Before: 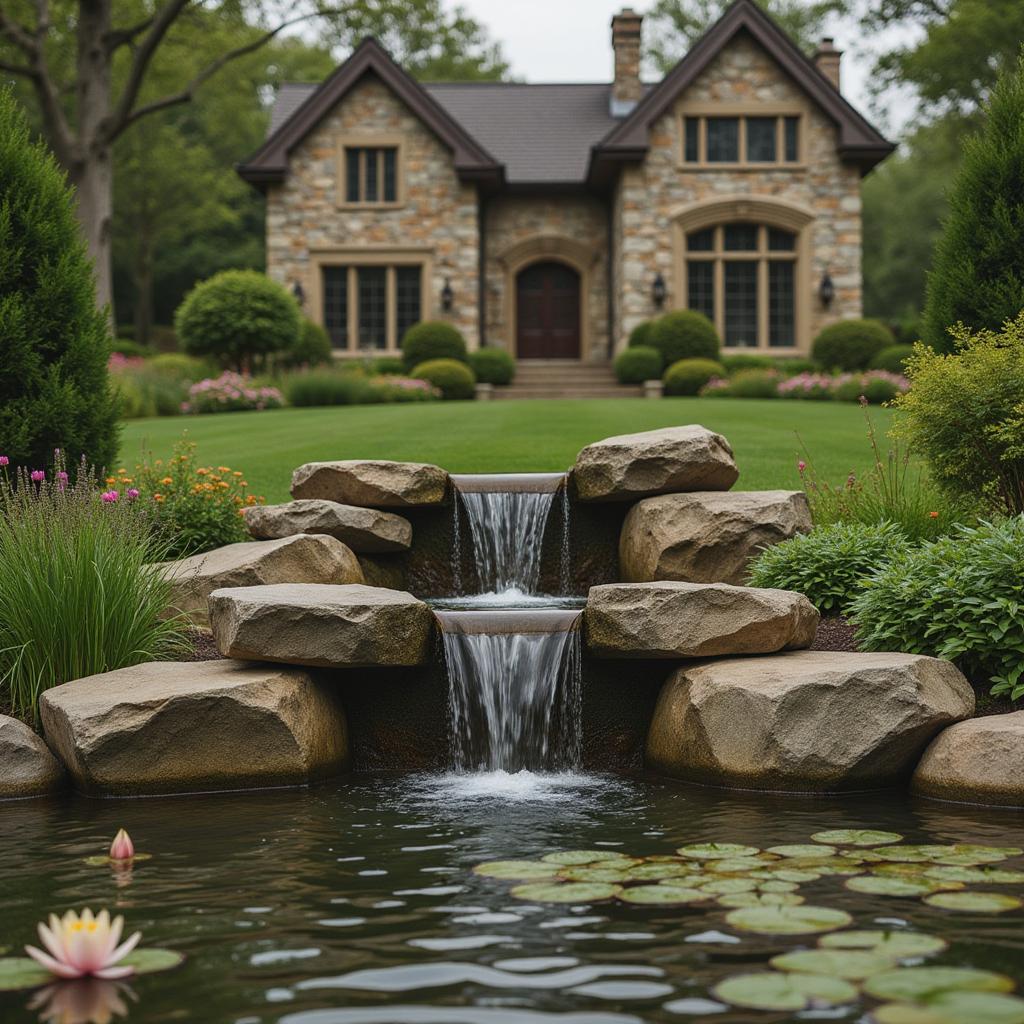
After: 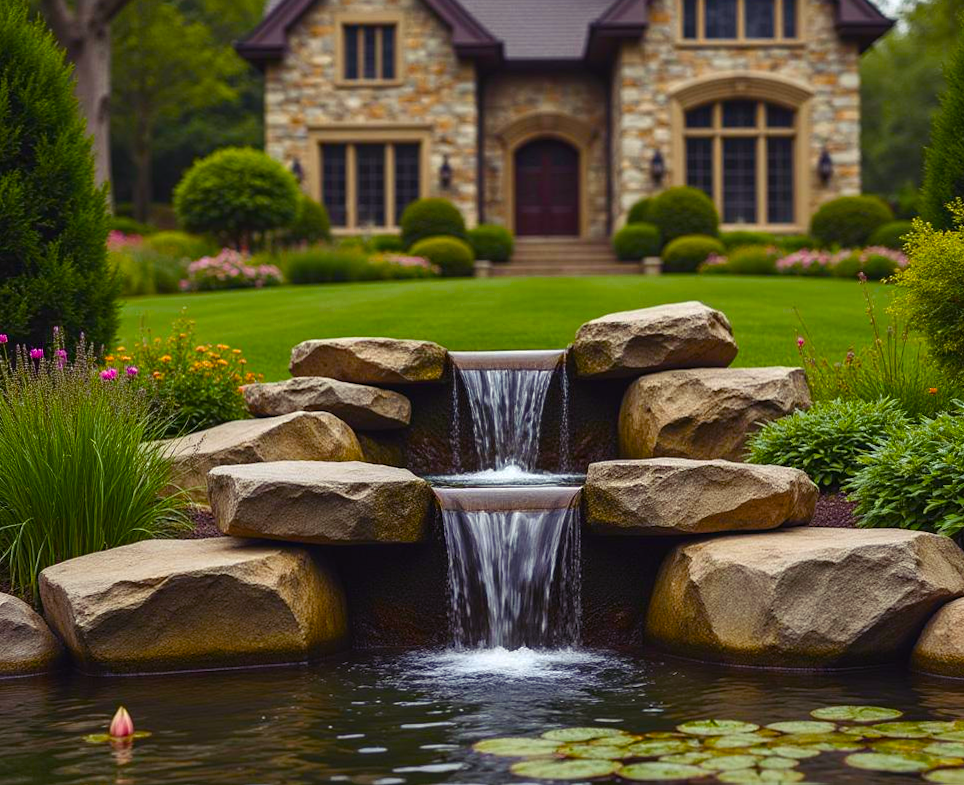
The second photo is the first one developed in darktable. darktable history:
color balance rgb: shadows lift › luminance -21.766%, shadows lift › chroma 9.25%, shadows lift › hue 284.11°, linear chroma grading › global chroma 14.463%, perceptual saturation grading › global saturation 25.768%, perceptual saturation grading › highlights -28.861%, perceptual saturation grading › shadows 33.015%, perceptual brilliance grading › highlights 11.779%, global vibrance 20%
crop and rotate: angle 0.113°, top 12.017%, right 5.664%, bottom 11.136%
